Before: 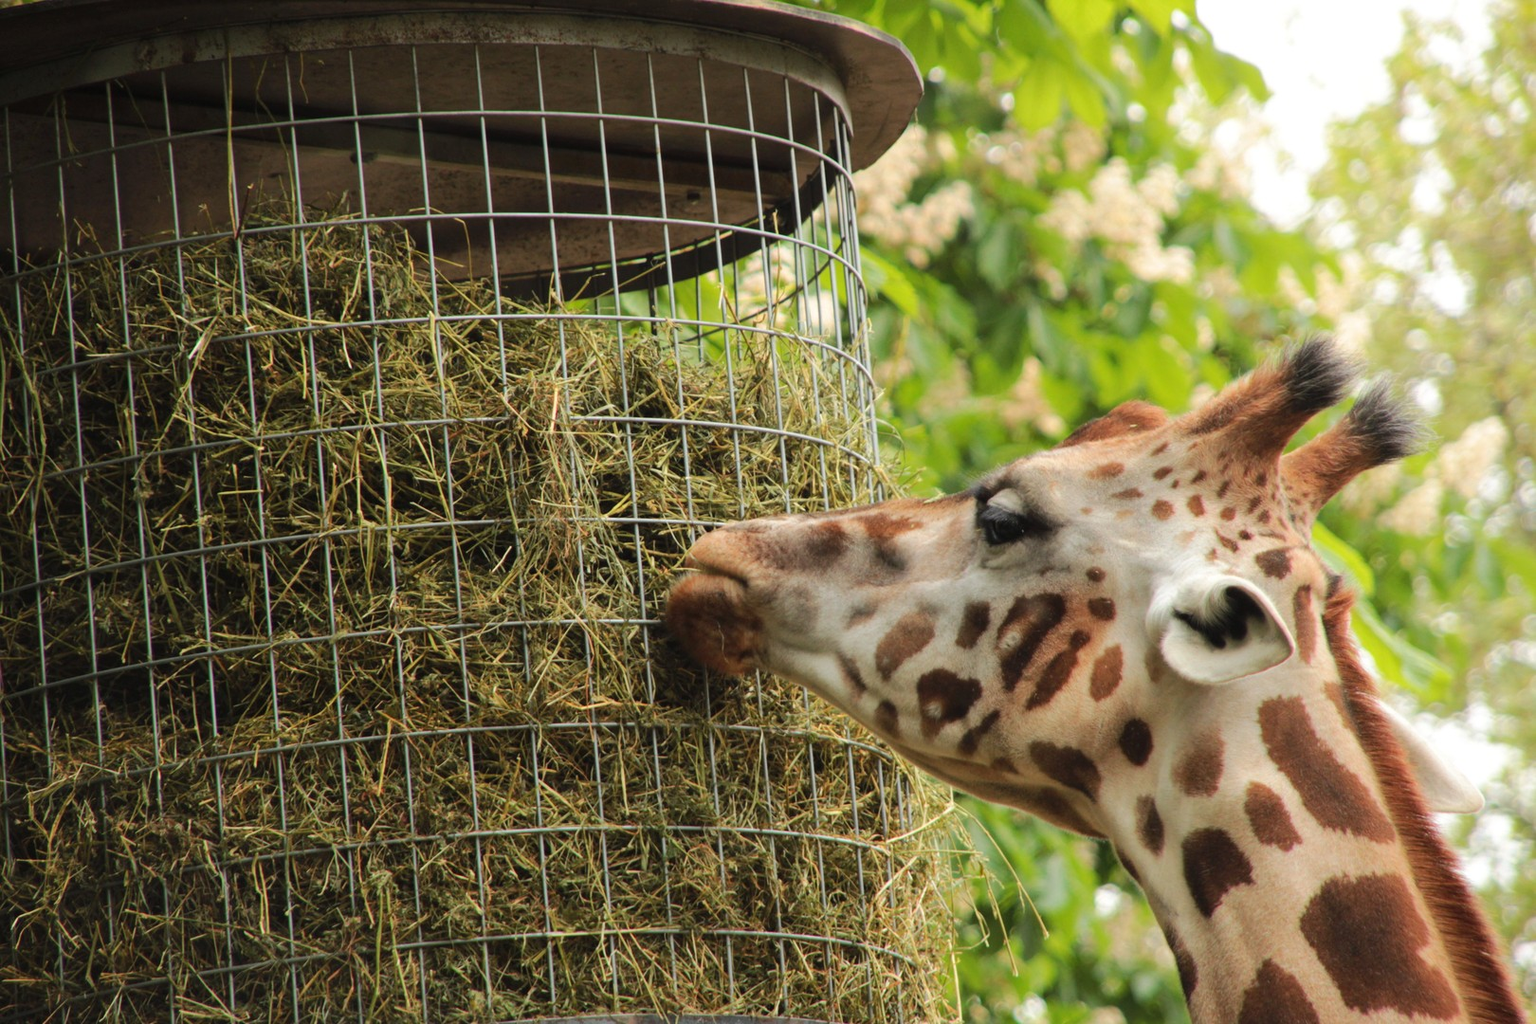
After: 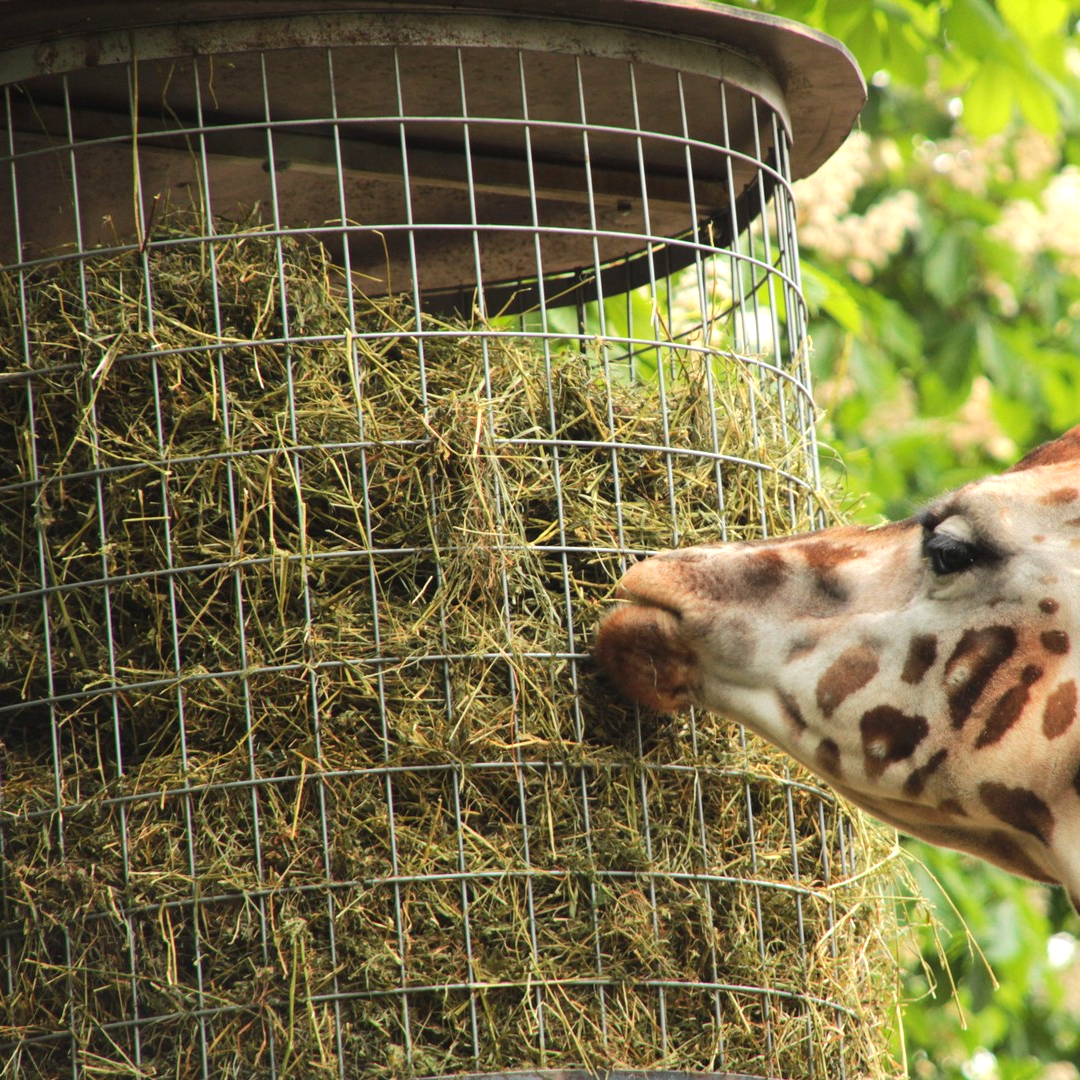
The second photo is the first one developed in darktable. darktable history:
exposure: exposure 0.507 EV, compensate highlight preservation false
crop and rotate: left 6.617%, right 26.717%
